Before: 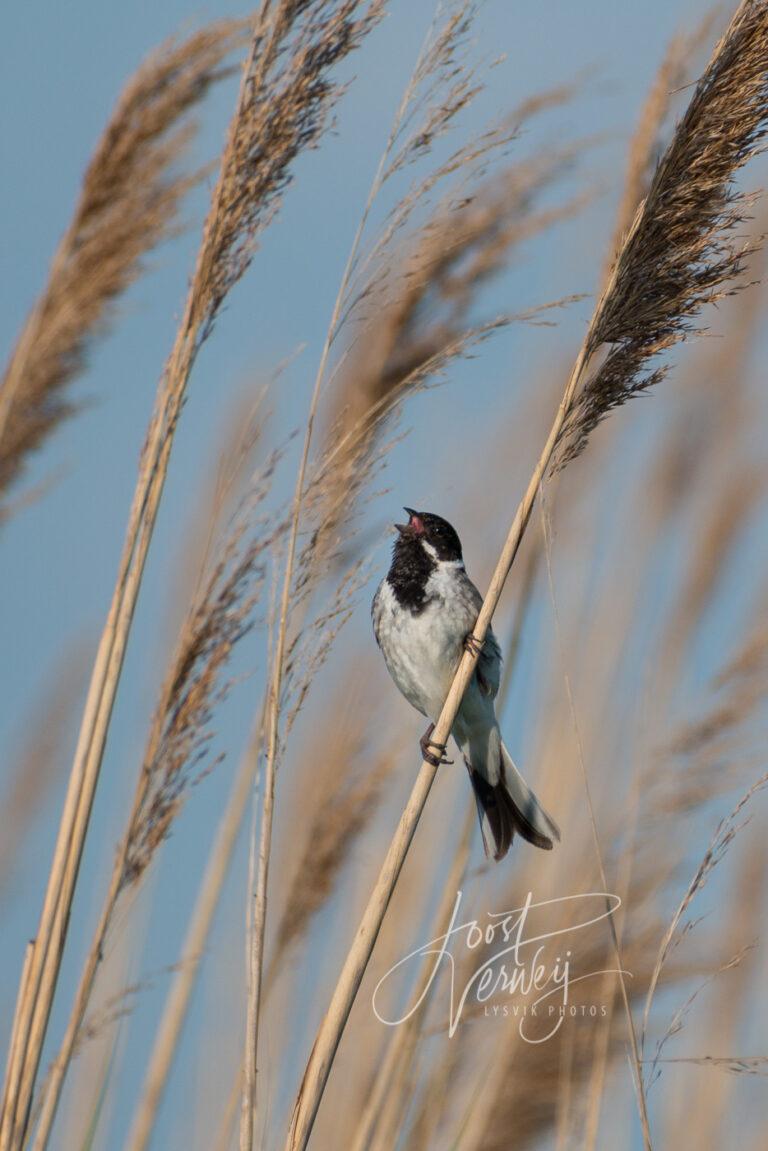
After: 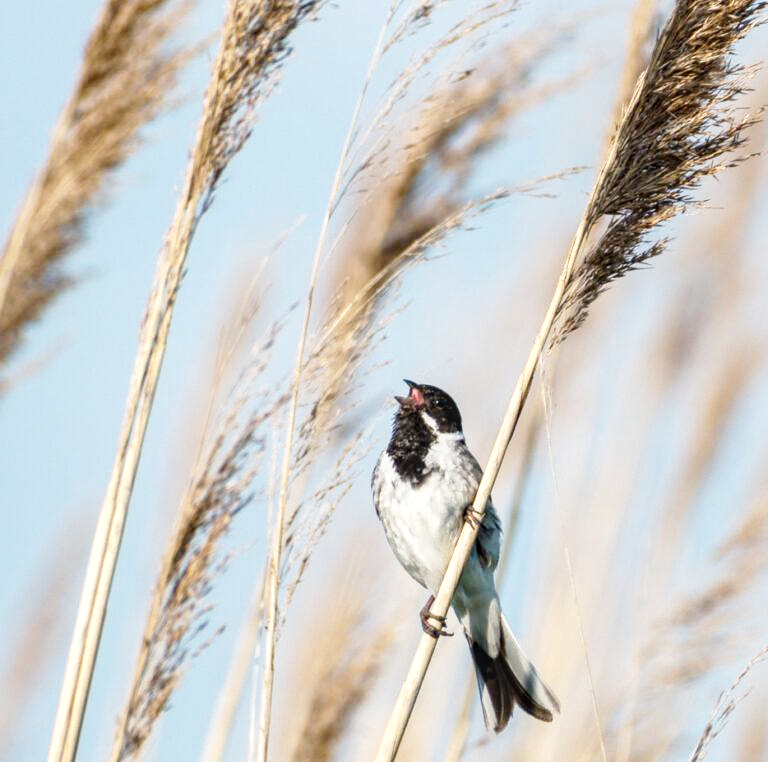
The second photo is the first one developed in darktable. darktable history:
color zones: curves: ch1 [(0.113, 0.438) (0.75, 0.5)]; ch2 [(0.12, 0.526) (0.75, 0.5)]
base curve: curves: ch0 [(0, 0) (0.005, 0.002) (0.15, 0.3) (0.4, 0.7) (0.75, 0.95) (1, 1)], preserve colors none
local contrast: detail 130%
exposure: exposure 0.569 EV, compensate highlight preservation false
crop: top 11.139%, bottom 22.597%
